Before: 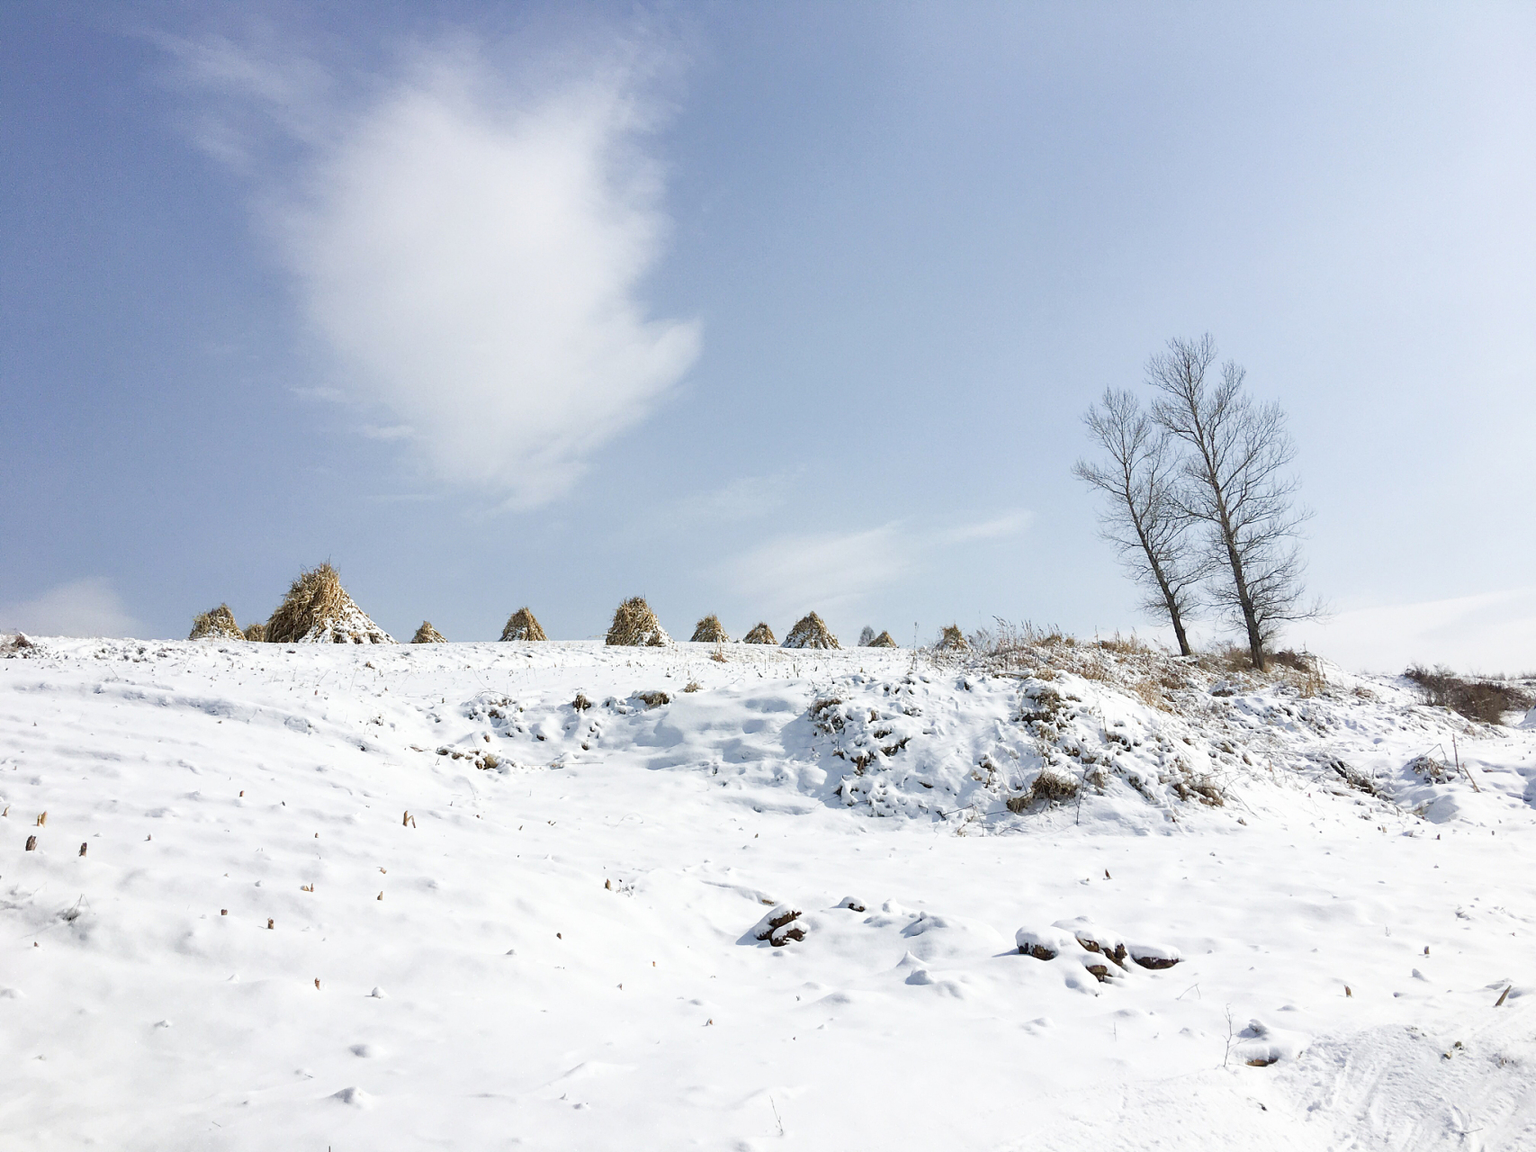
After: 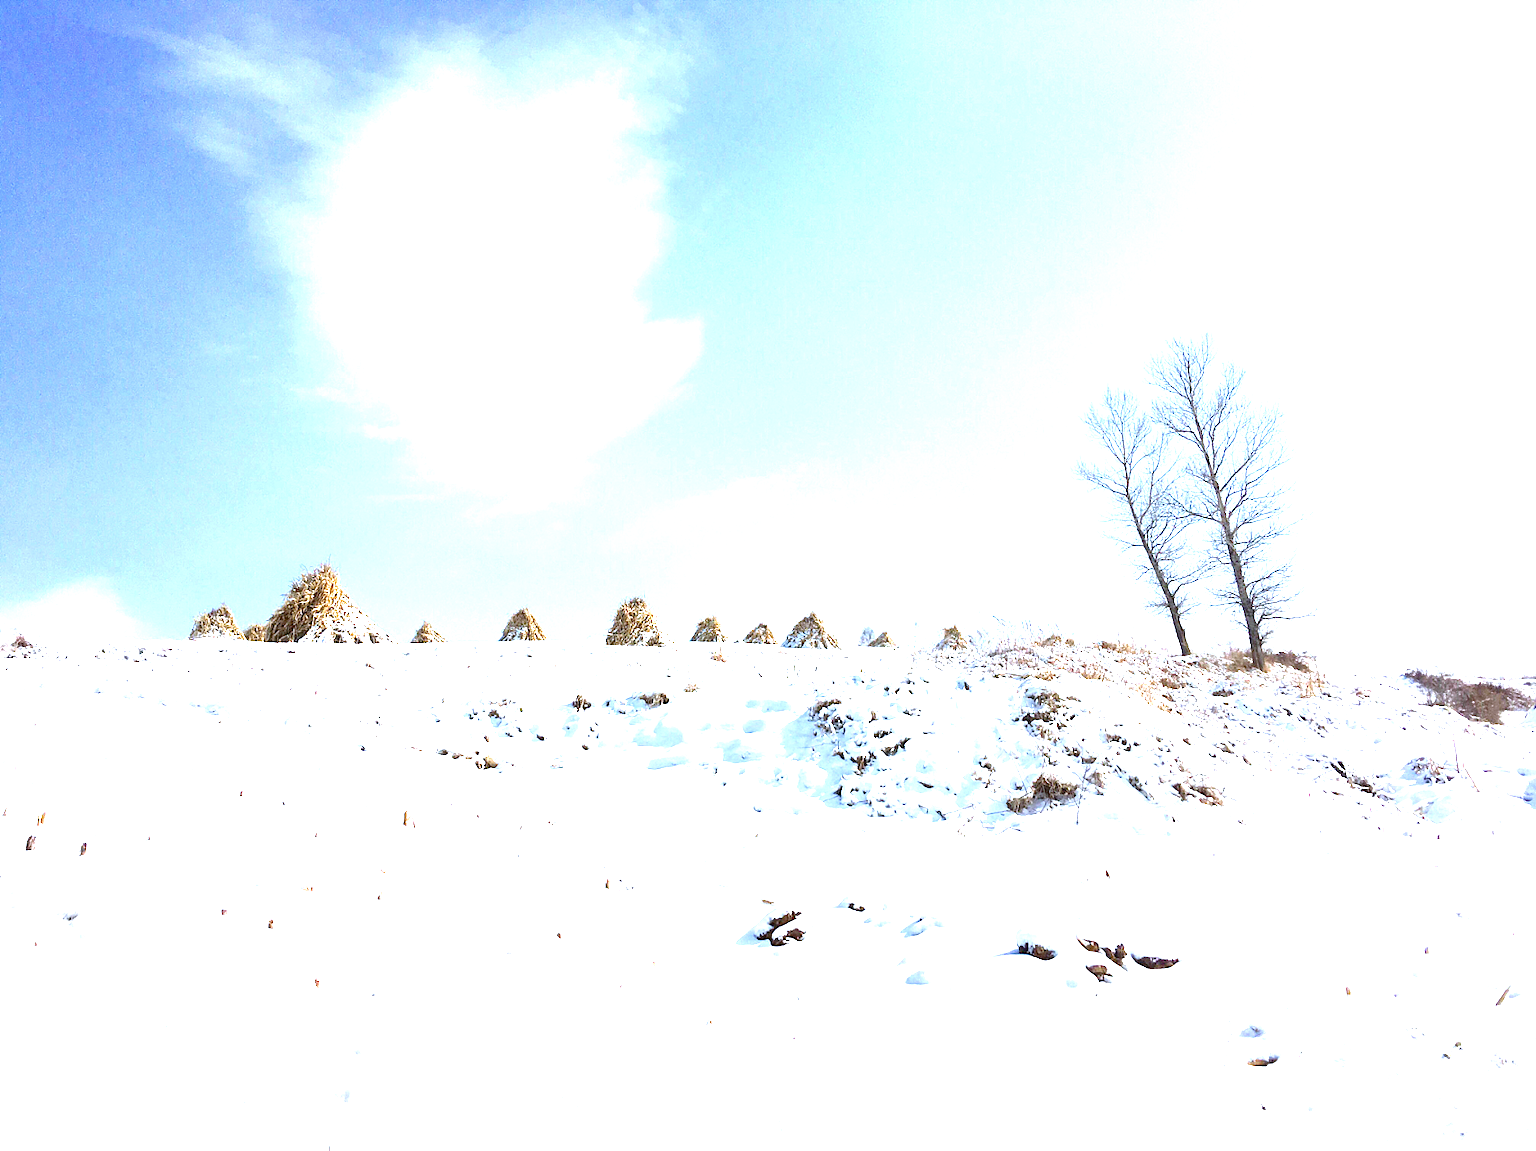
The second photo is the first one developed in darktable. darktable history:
color balance rgb: power › hue 315.16°, highlights gain › luminance 7.059%, highlights gain › chroma 0.953%, highlights gain › hue 47.75°, perceptual saturation grading › global saturation 29.513%, saturation formula JzAzBz (2021)
color calibration: illuminant as shot in camera, x 0.358, y 0.373, temperature 4628.91 K, saturation algorithm version 1 (2020)
color correction: highlights a* -3.7, highlights b* -6.65, shadows a* 2.97, shadows b* 5.78
exposure: black level correction 0, exposure 1.473 EV, compensate highlight preservation false
